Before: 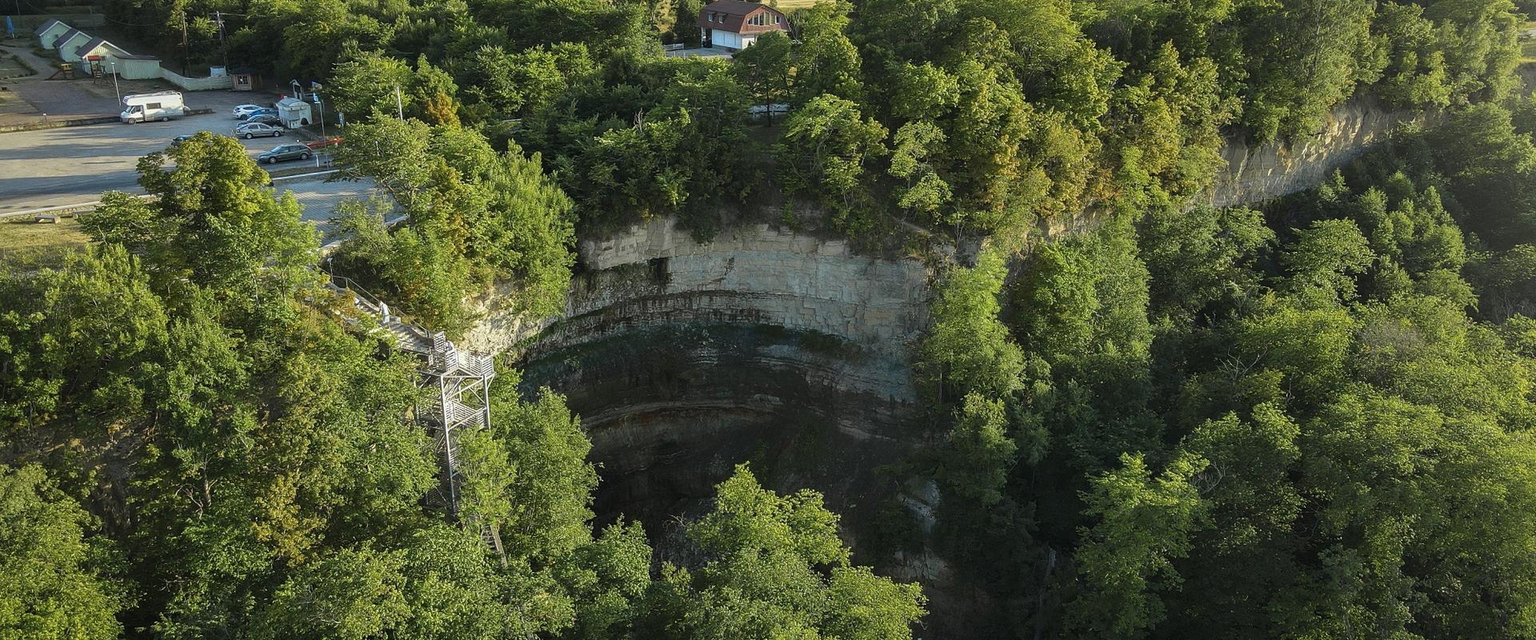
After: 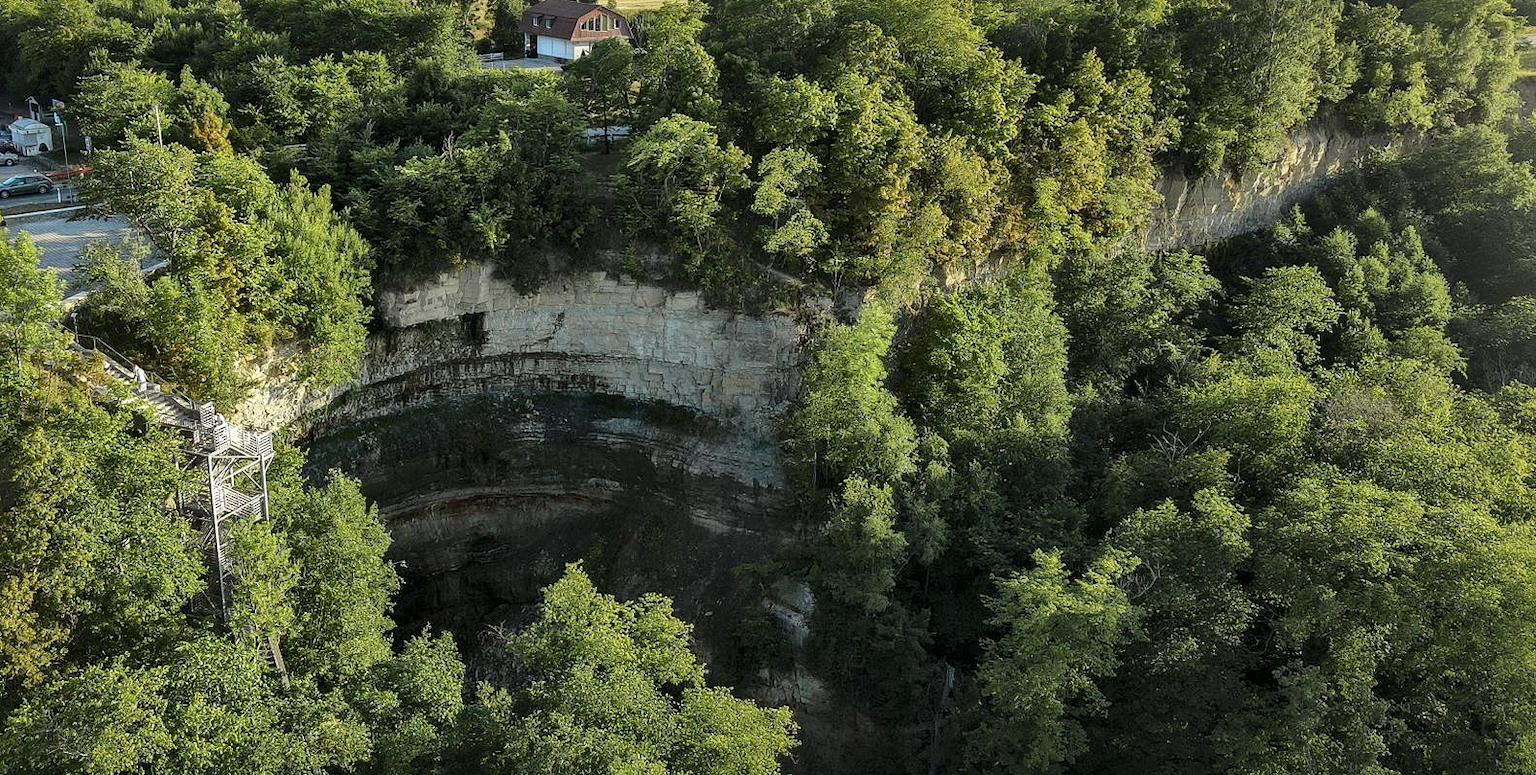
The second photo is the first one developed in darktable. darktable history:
crop: left 17.503%, bottom 0.043%
local contrast: mode bilateral grid, contrast 21, coarseness 50, detail 172%, midtone range 0.2
